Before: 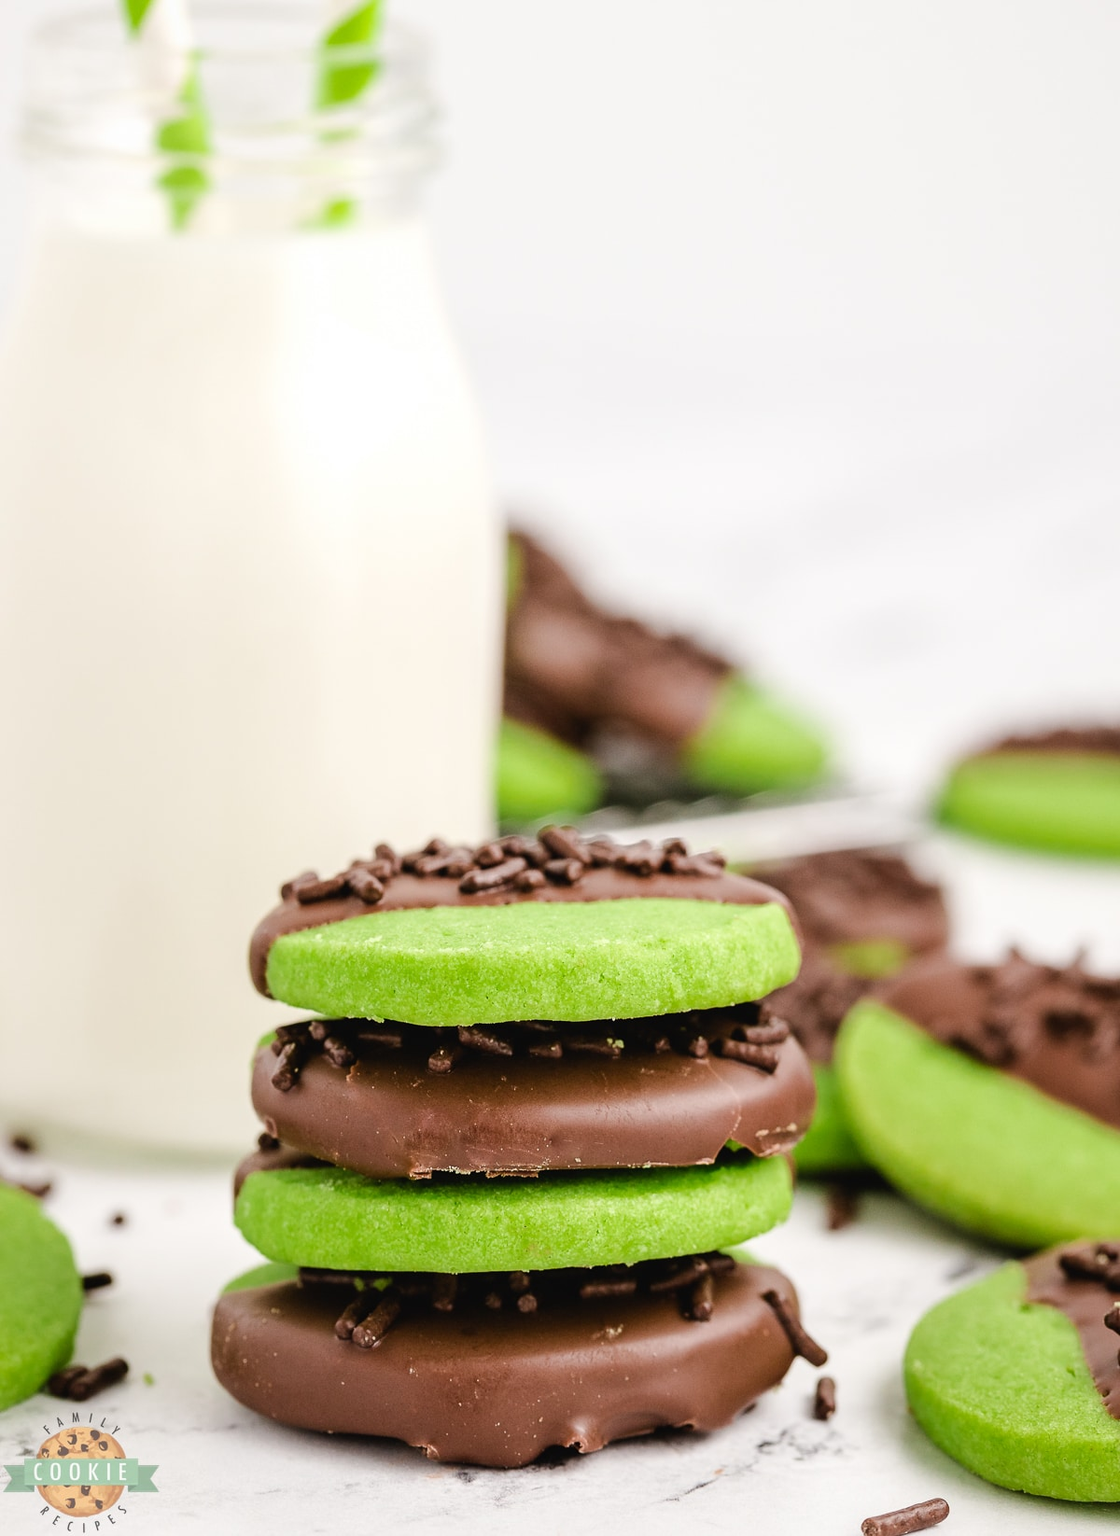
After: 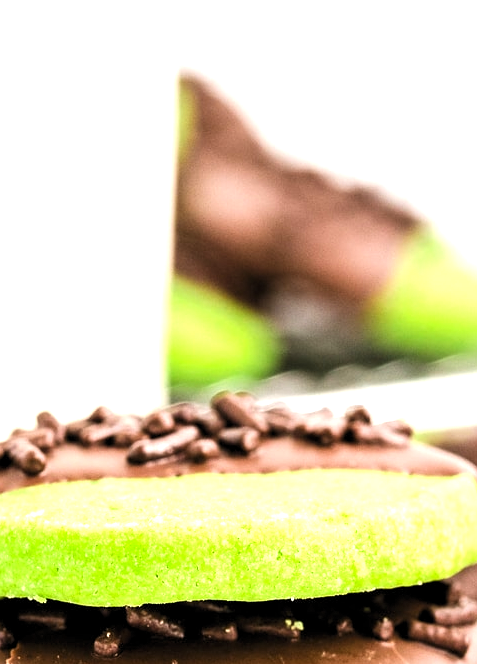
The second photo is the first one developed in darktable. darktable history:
crop: left 30.448%, top 29.975%, right 29.648%, bottom 29.549%
levels: levels [0.055, 0.477, 0.9]
exposure: black level correction 0, exposure 0.691 EV, compensate exposure bias true, compensate highlight preservation false
